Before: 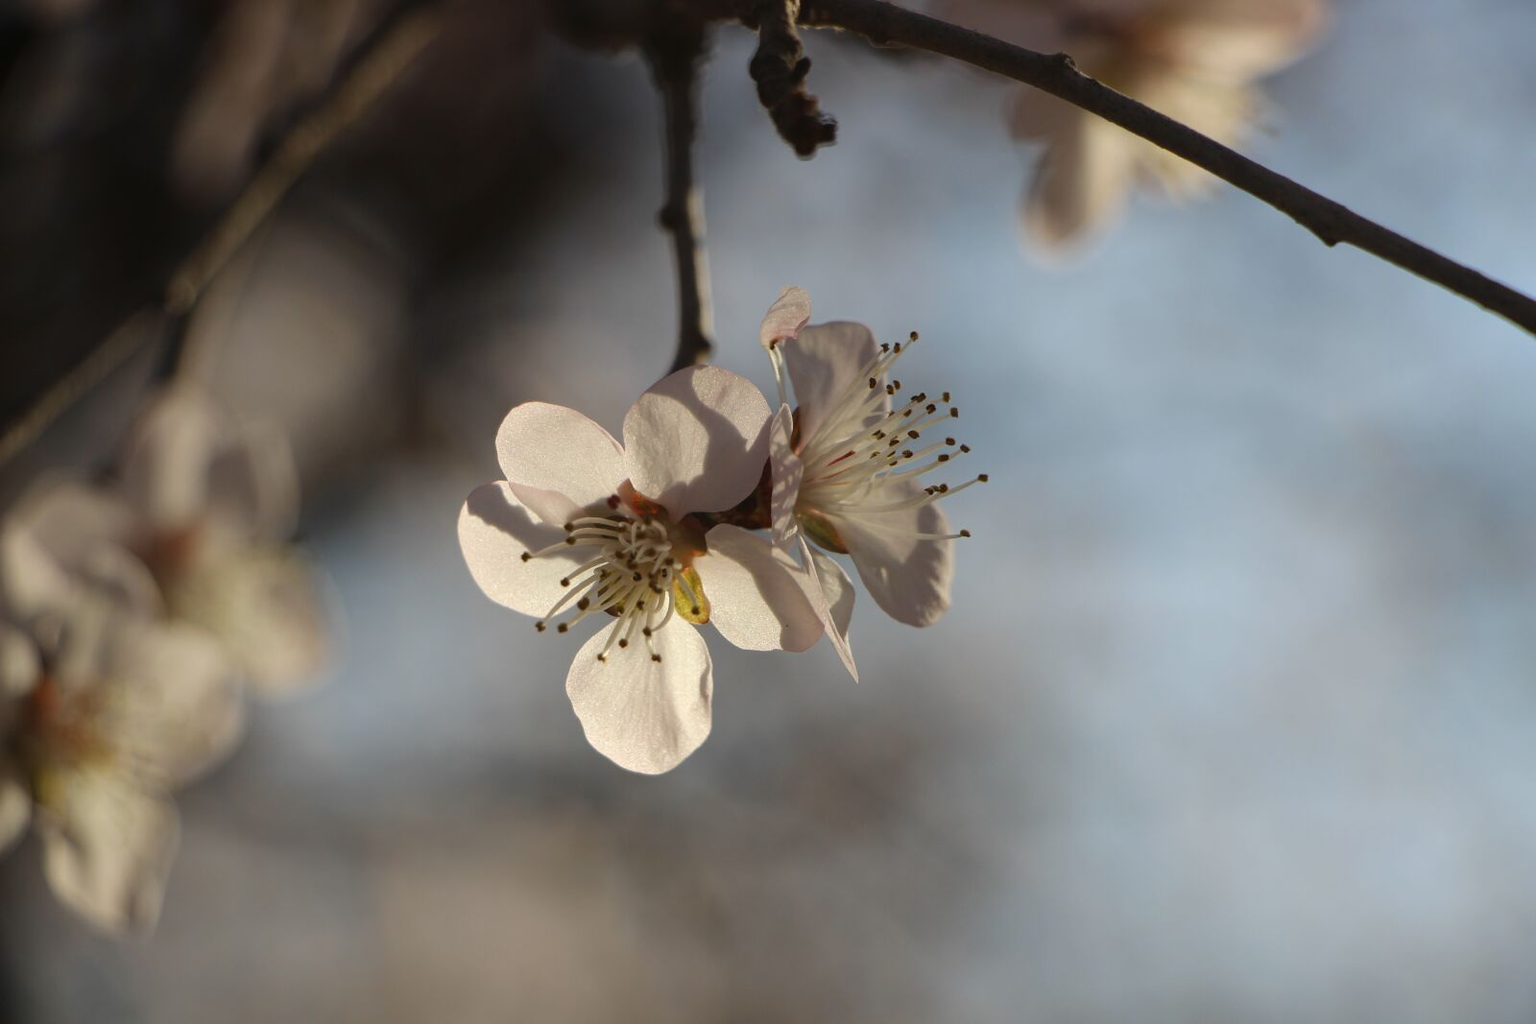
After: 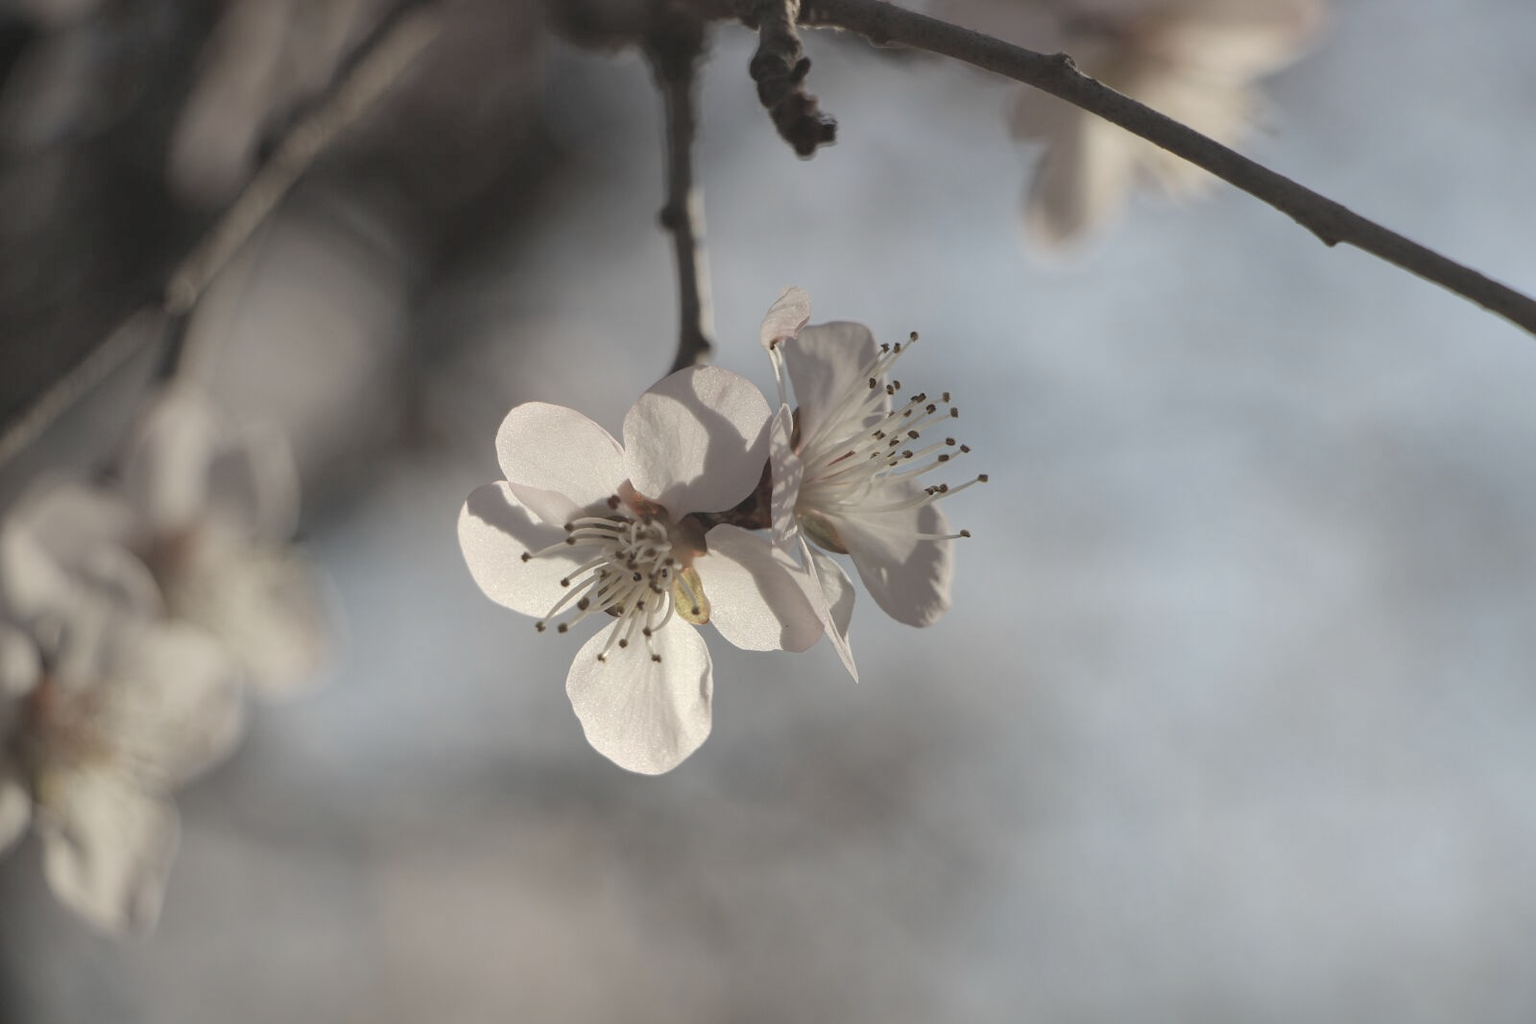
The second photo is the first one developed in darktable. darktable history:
contrast brightness saturation: brightness 0.188, saturation -0.503
shadows and highlights: on, module defaults
